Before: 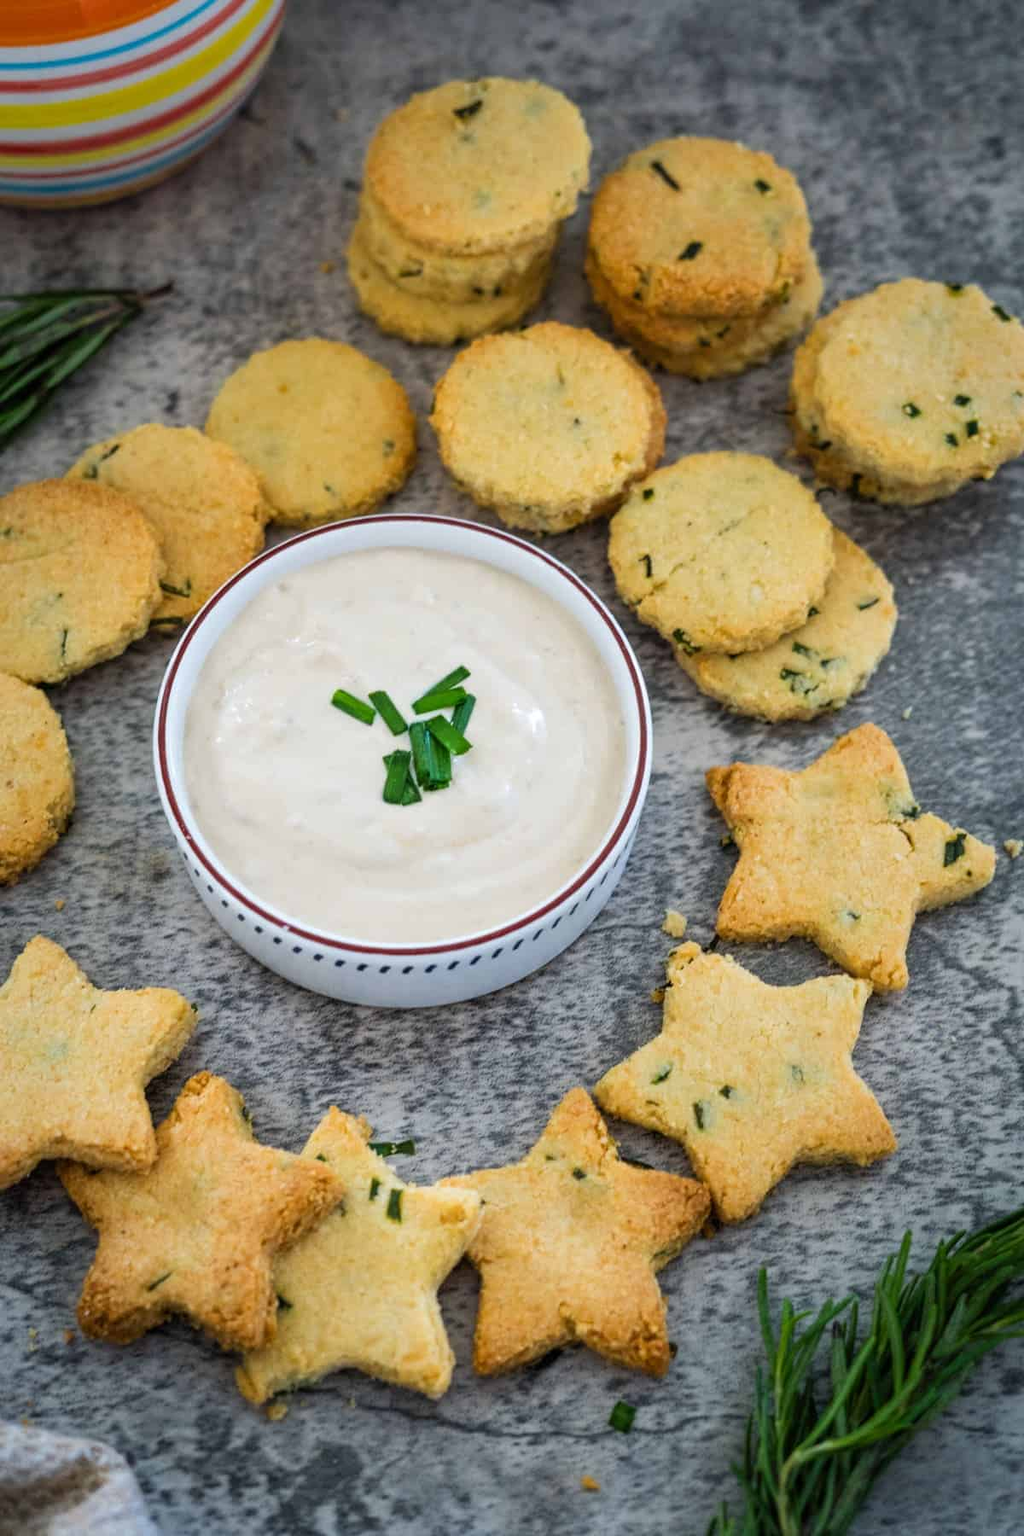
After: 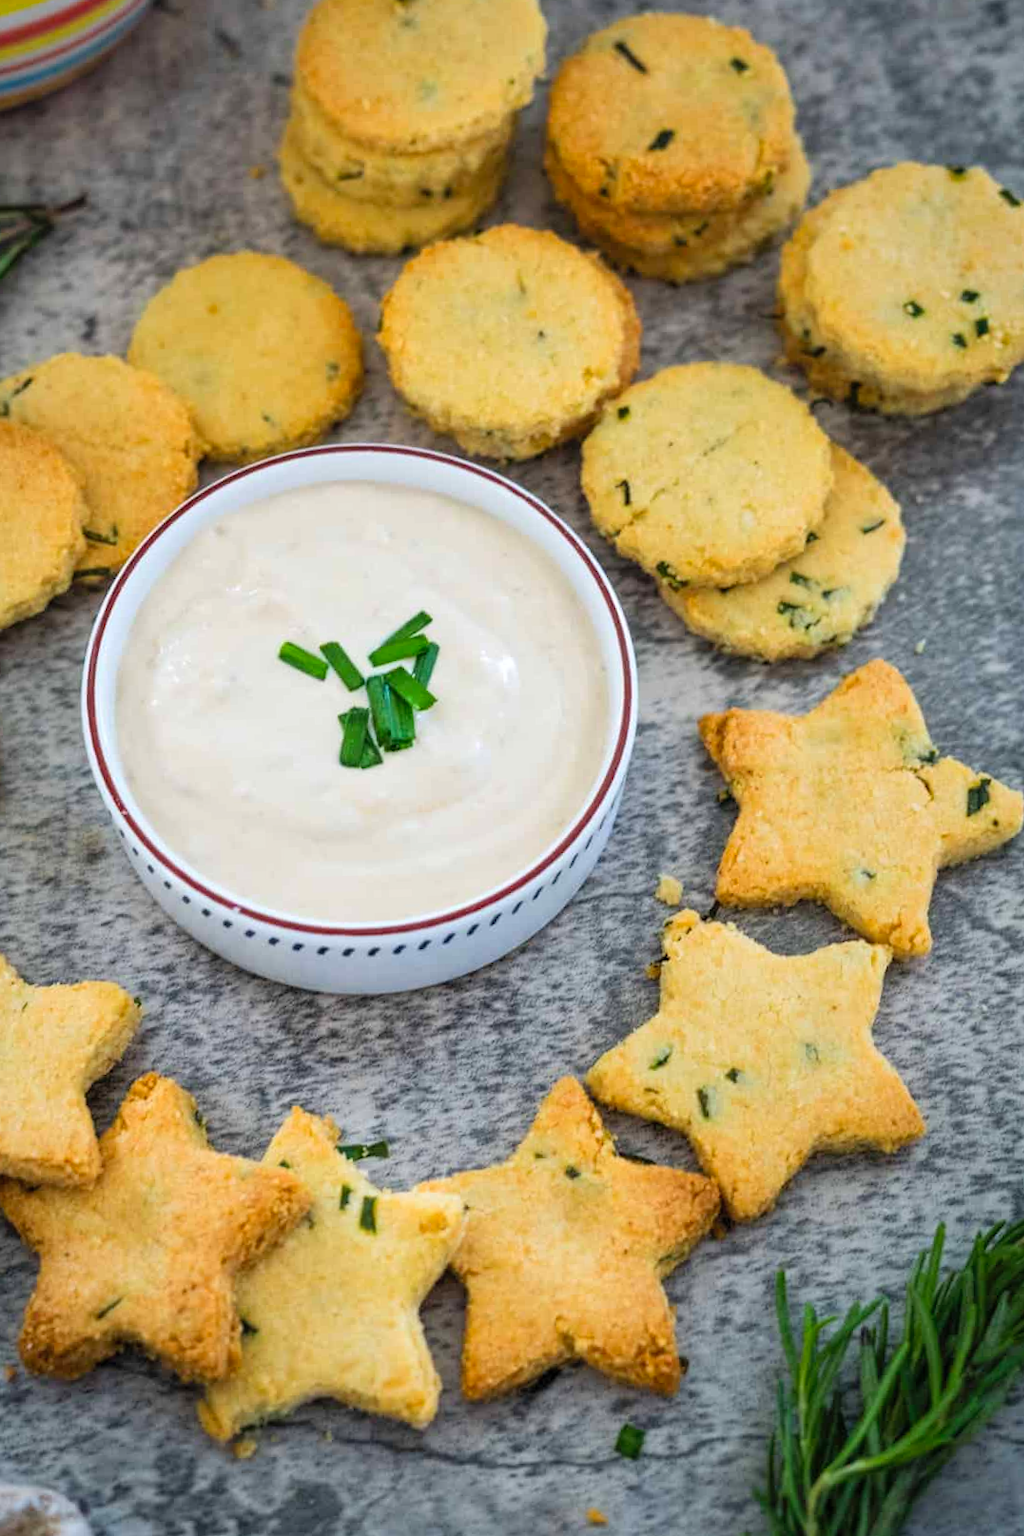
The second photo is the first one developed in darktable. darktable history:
contrast brightness saturation: contrast 0.07, brightness 0.08, saturation 0.18
crop and rotate: angle 1.96°, left 5.673%, top 5.673%
exposure: compensate highlight preservation false
